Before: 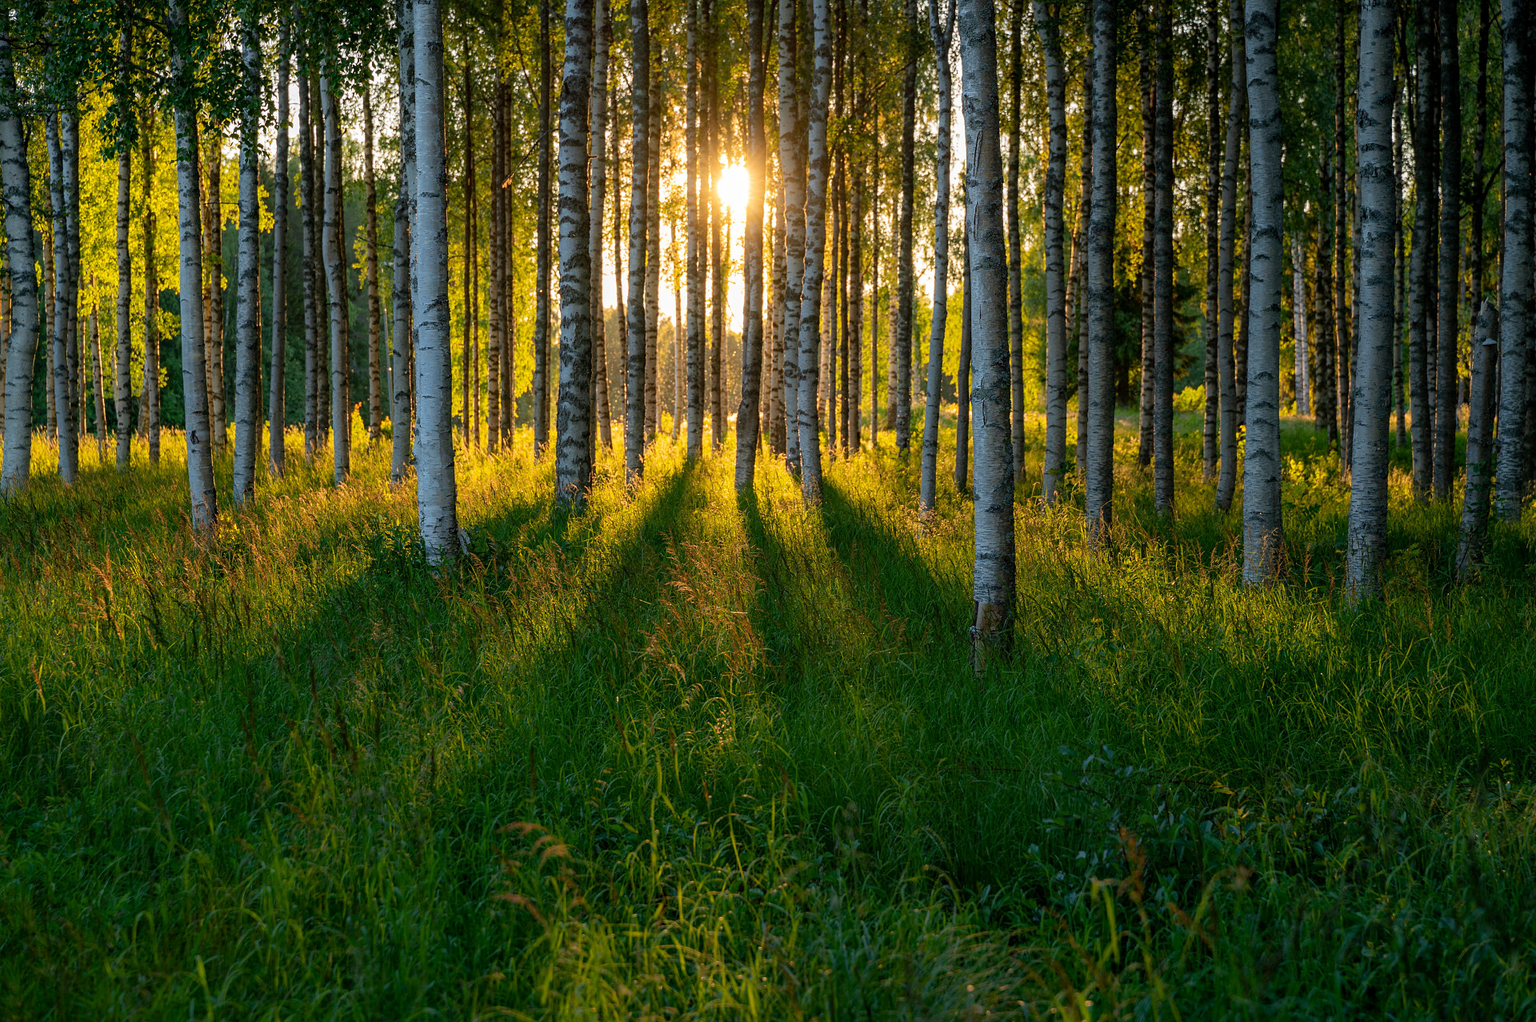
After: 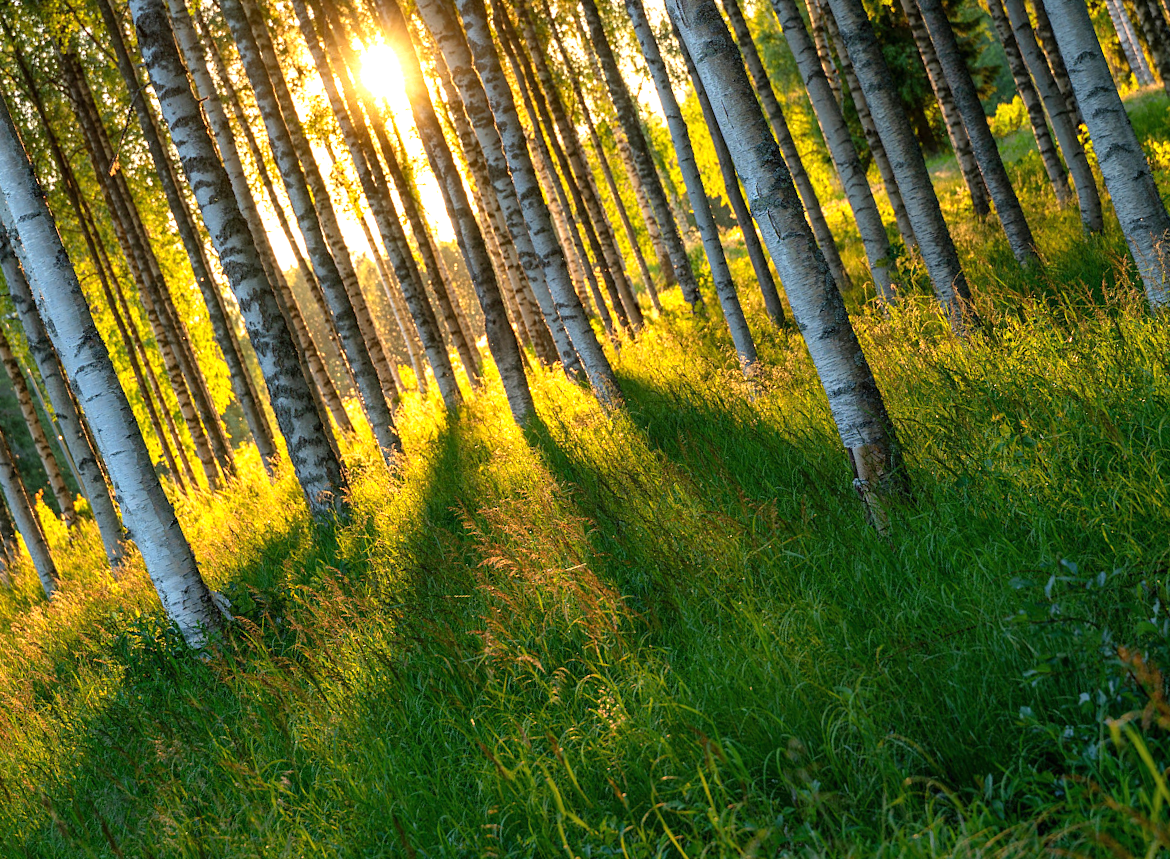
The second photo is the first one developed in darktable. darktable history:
crop and rotate: angle 20.82°, left 6.825%, right 3.641%, bottom 1.126%
shadows and highlights: shadows 20.99, highlights -82.59, soften with gaussian
exposure: black level correction 0, exposure 0.692 EV, compensate highlight preservation false
